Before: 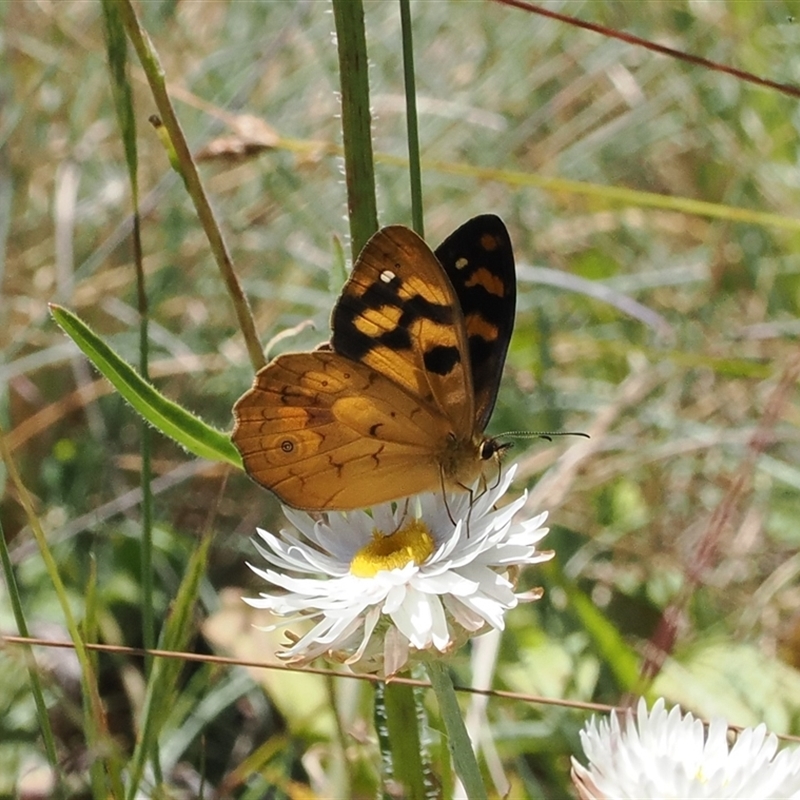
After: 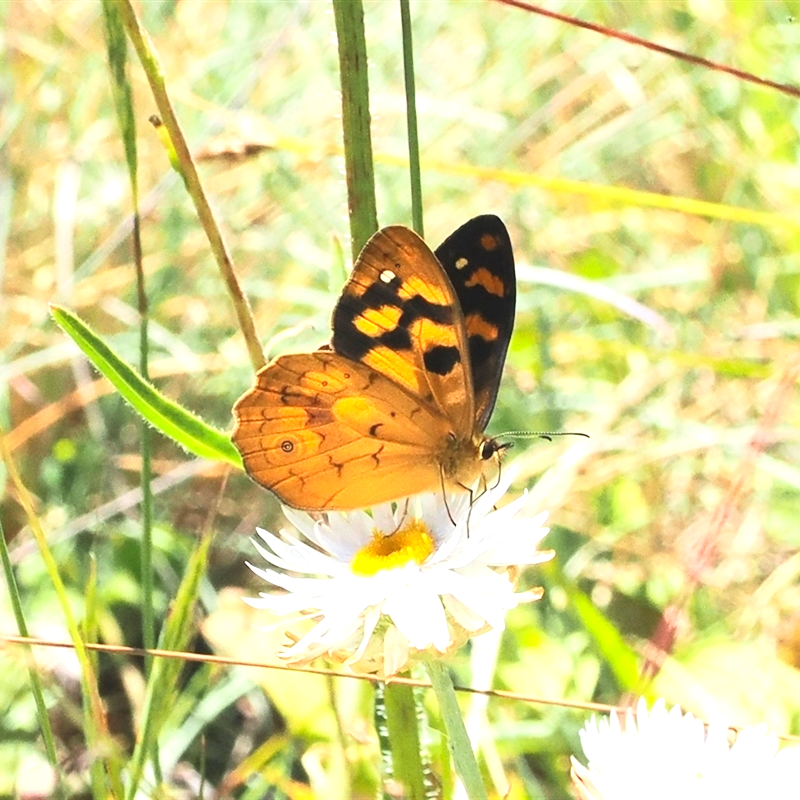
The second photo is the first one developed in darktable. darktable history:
contrast brightness saturation: contrast 0.195, brightness 0.159, saturation 0.227
exposure: black level correction -0.002, exposure 1.337 EV, compensate highlight preservation false
